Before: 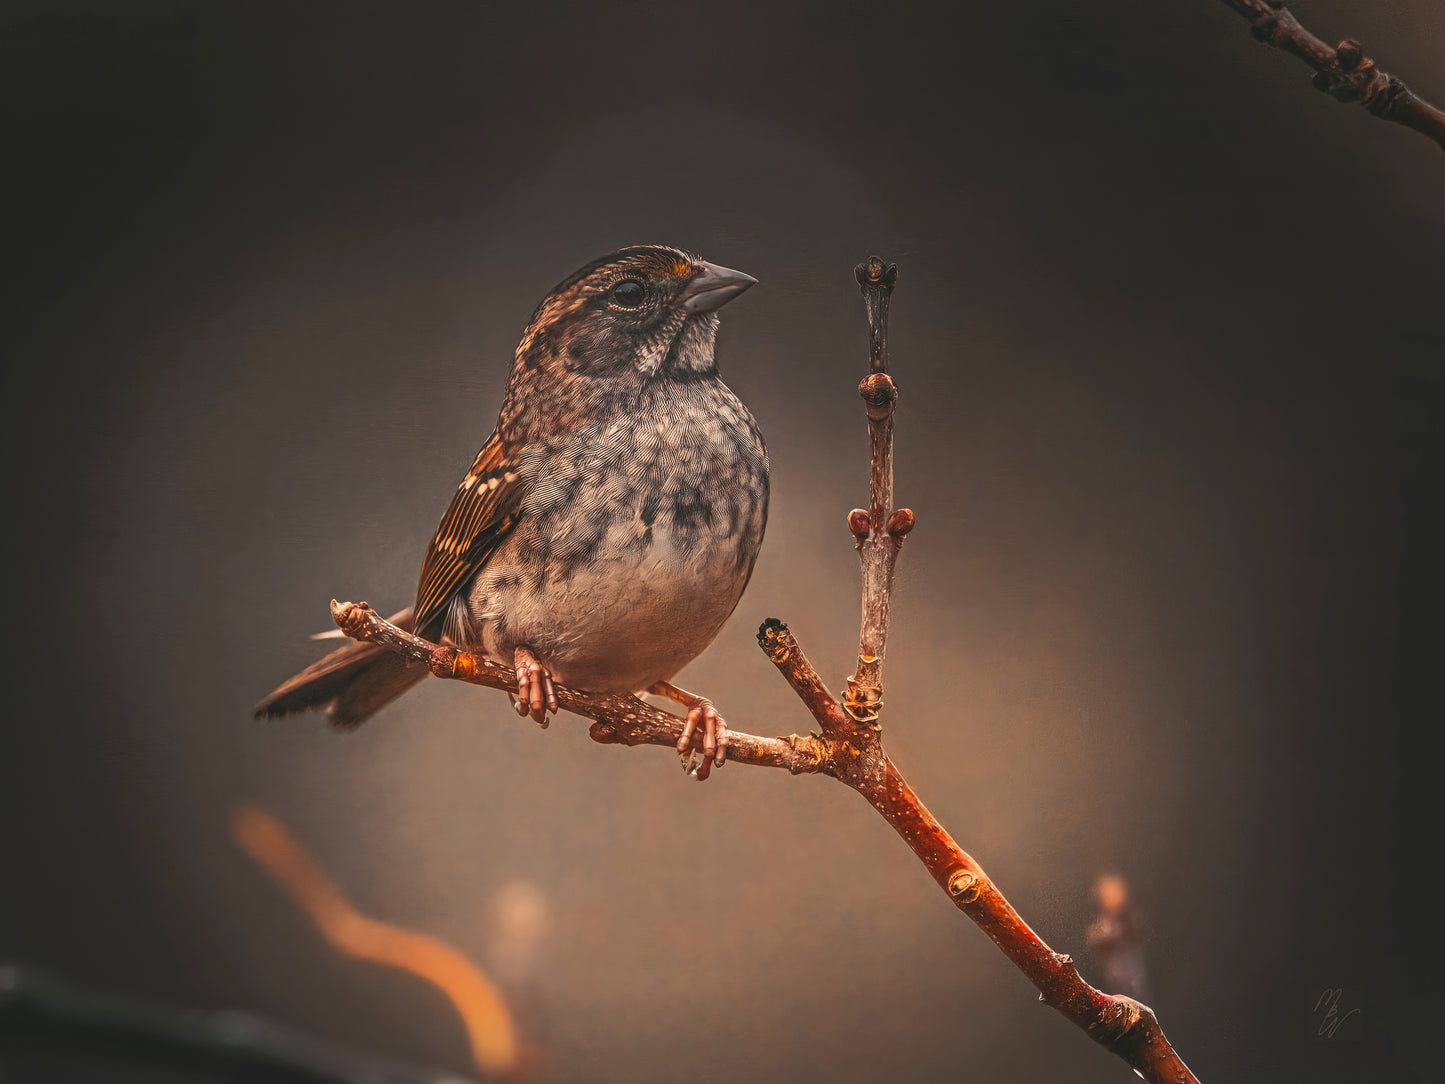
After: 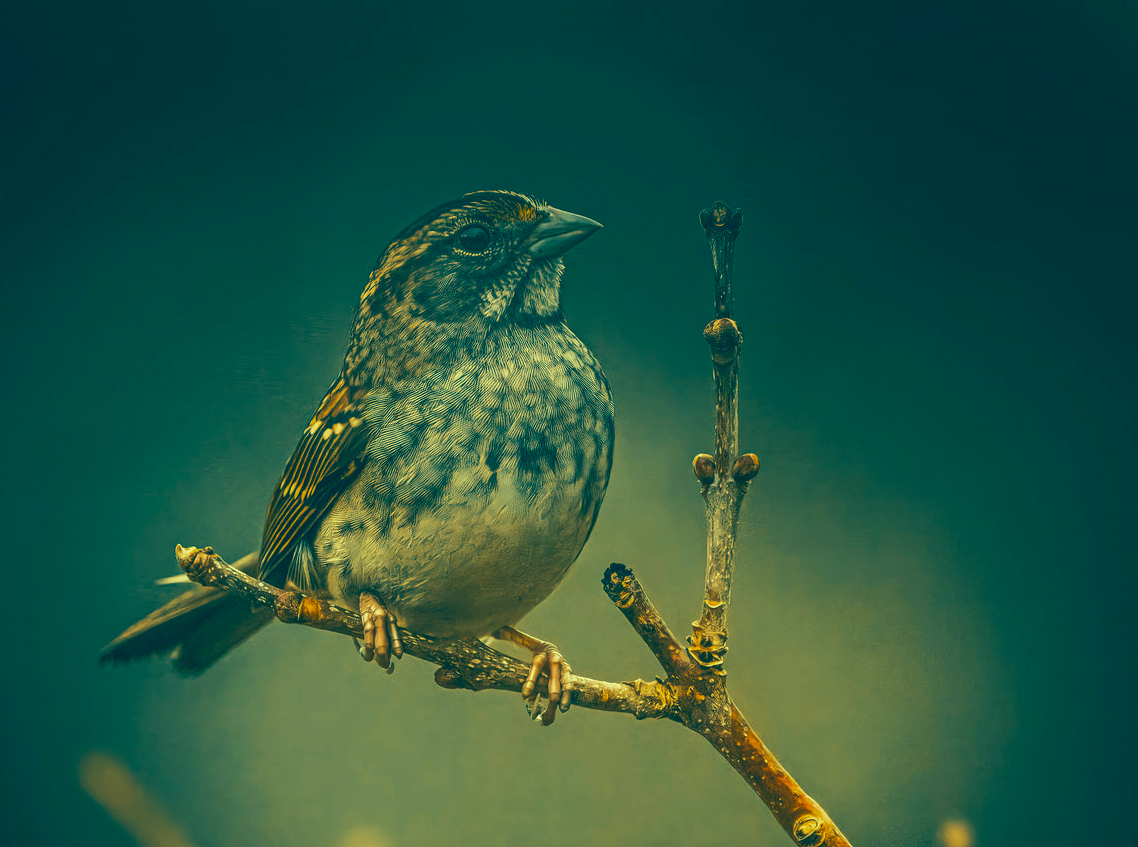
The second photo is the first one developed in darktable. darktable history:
color correction: highlights a* -15.58, highlights b* 40, shadows a* -40, shadows b* -26.18
crop and rotate: left 10.77%, top 5.1%, right 10.41%, bottom 16.76%
